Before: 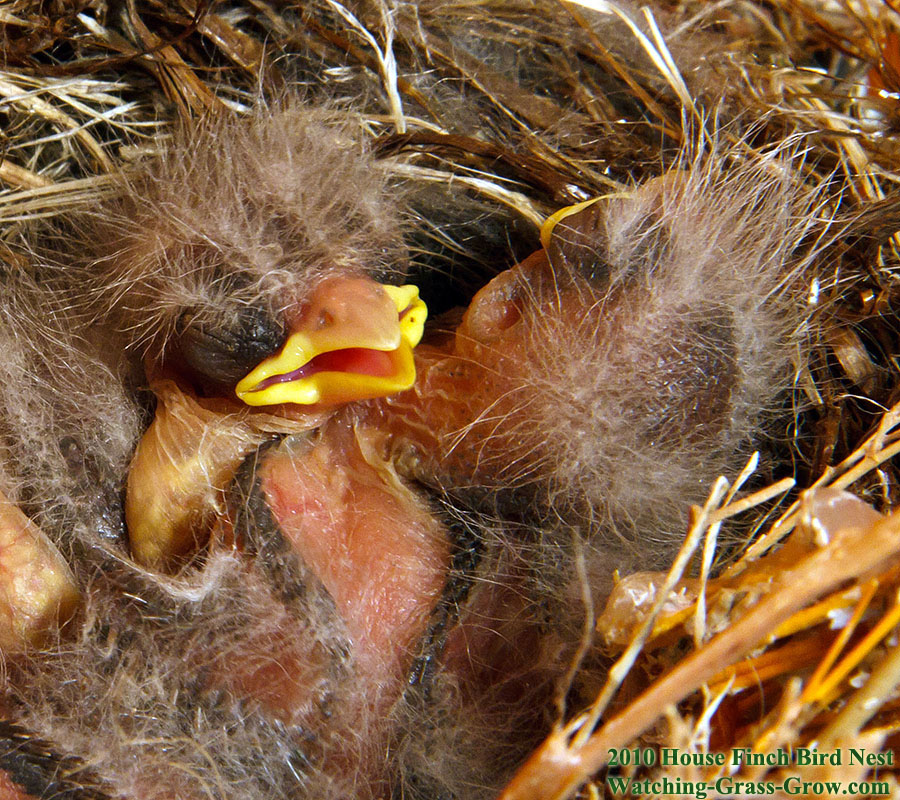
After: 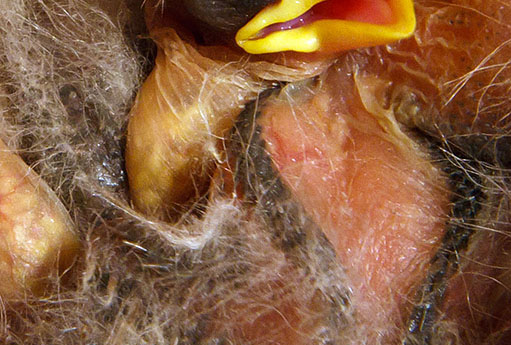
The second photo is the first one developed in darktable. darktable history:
crop: top 44.112%, right 43.159%, bottom 12.706%
